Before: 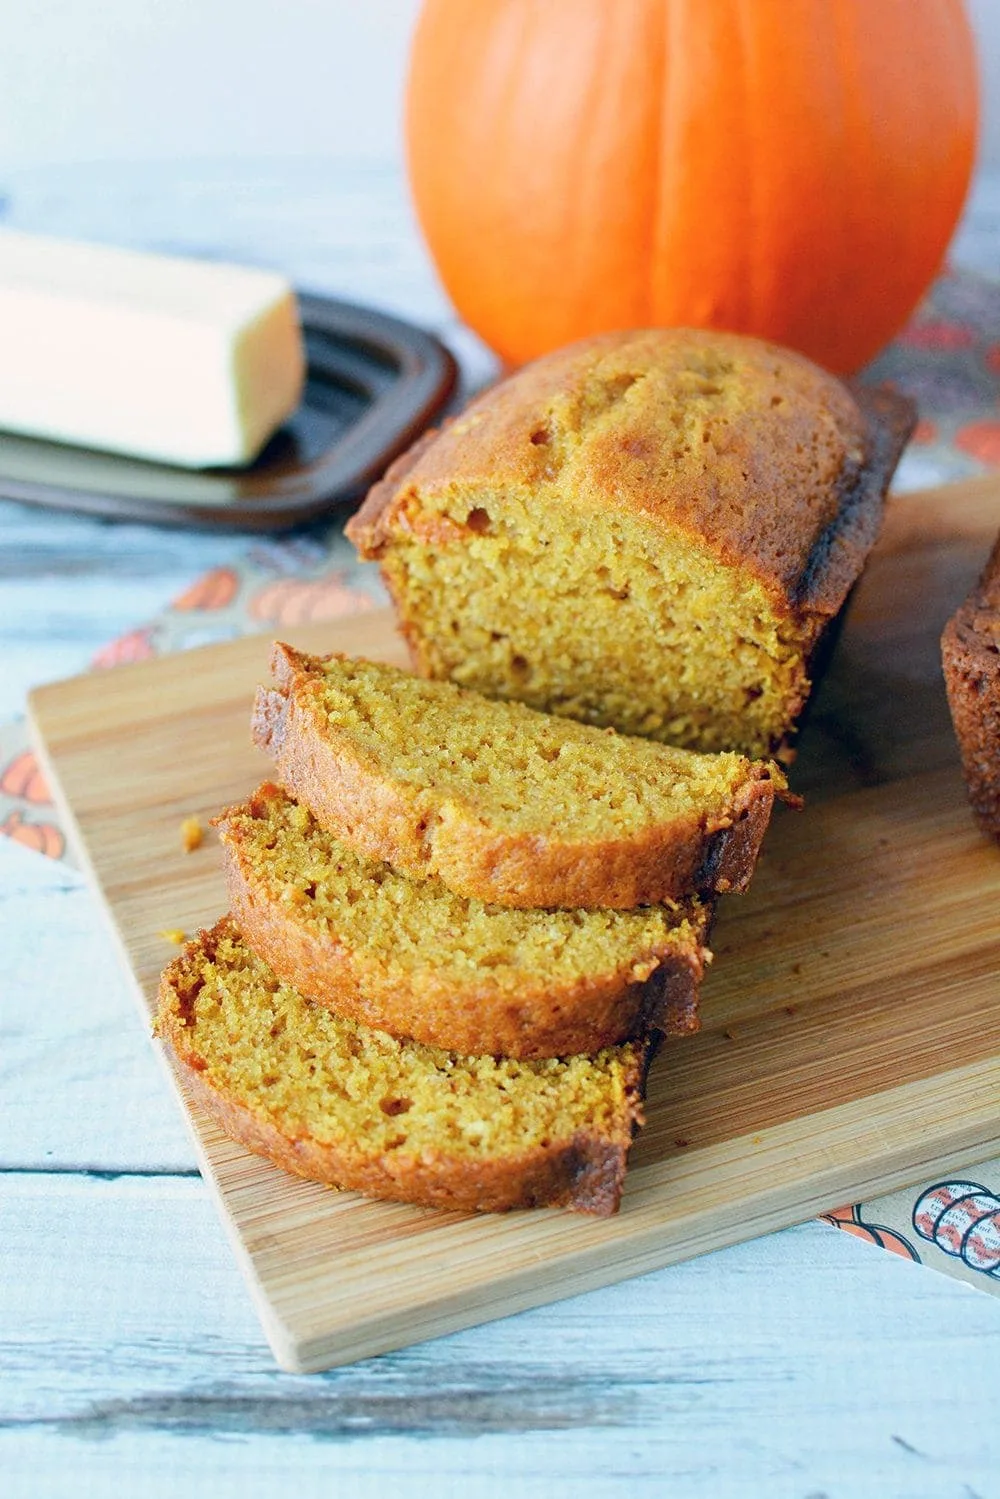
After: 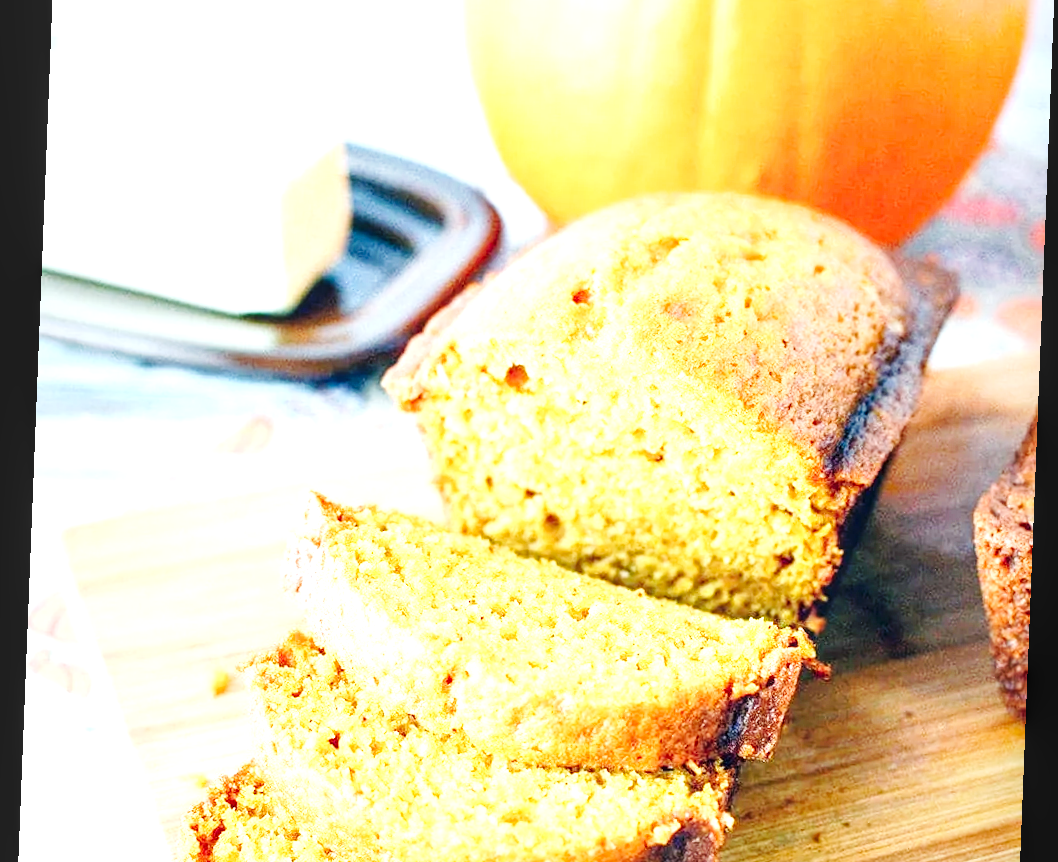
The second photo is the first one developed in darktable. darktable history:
crop and rotate: top 10.605%, bottom 33.274%
local contrast: on, module defaults
base curve: curves: ch0 [(0, 0) (0.032, 0.025) (0.121, 0.166) (0.206, 0.329) (0.605, 0.79) (1, 1)], preserve colors none
exposure: black level correction 0, exposure 1.741 EV, compensate exposure bias true, compensate highlight preservation false
rotate and perspective: rotation 2.27°, automatic cropping off
